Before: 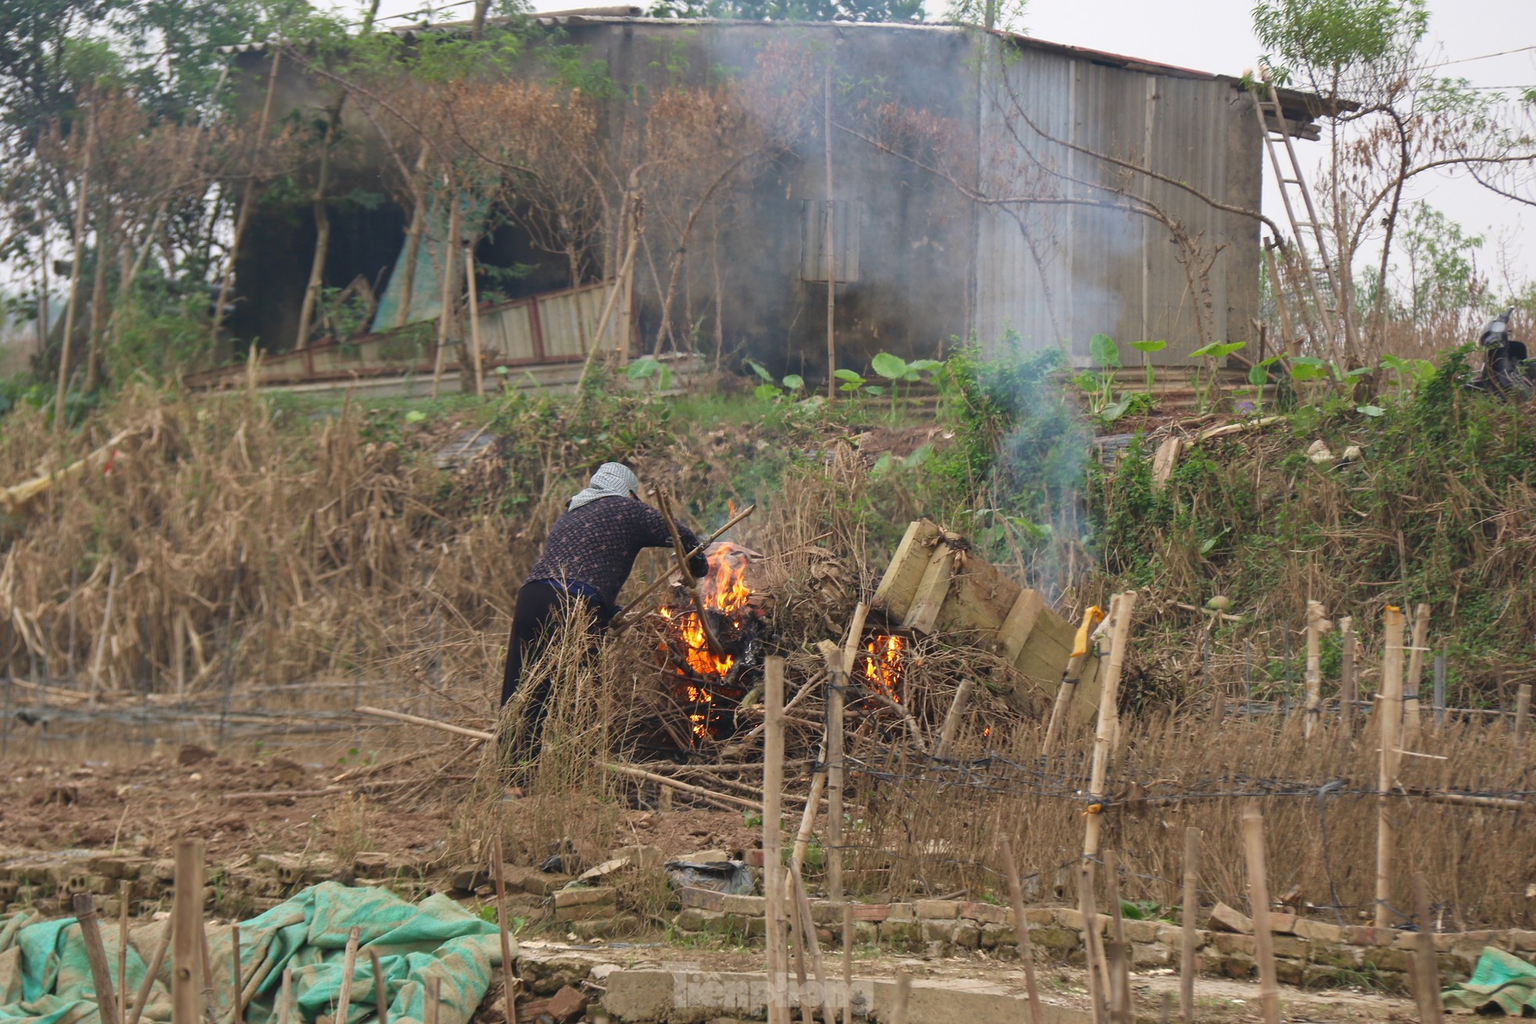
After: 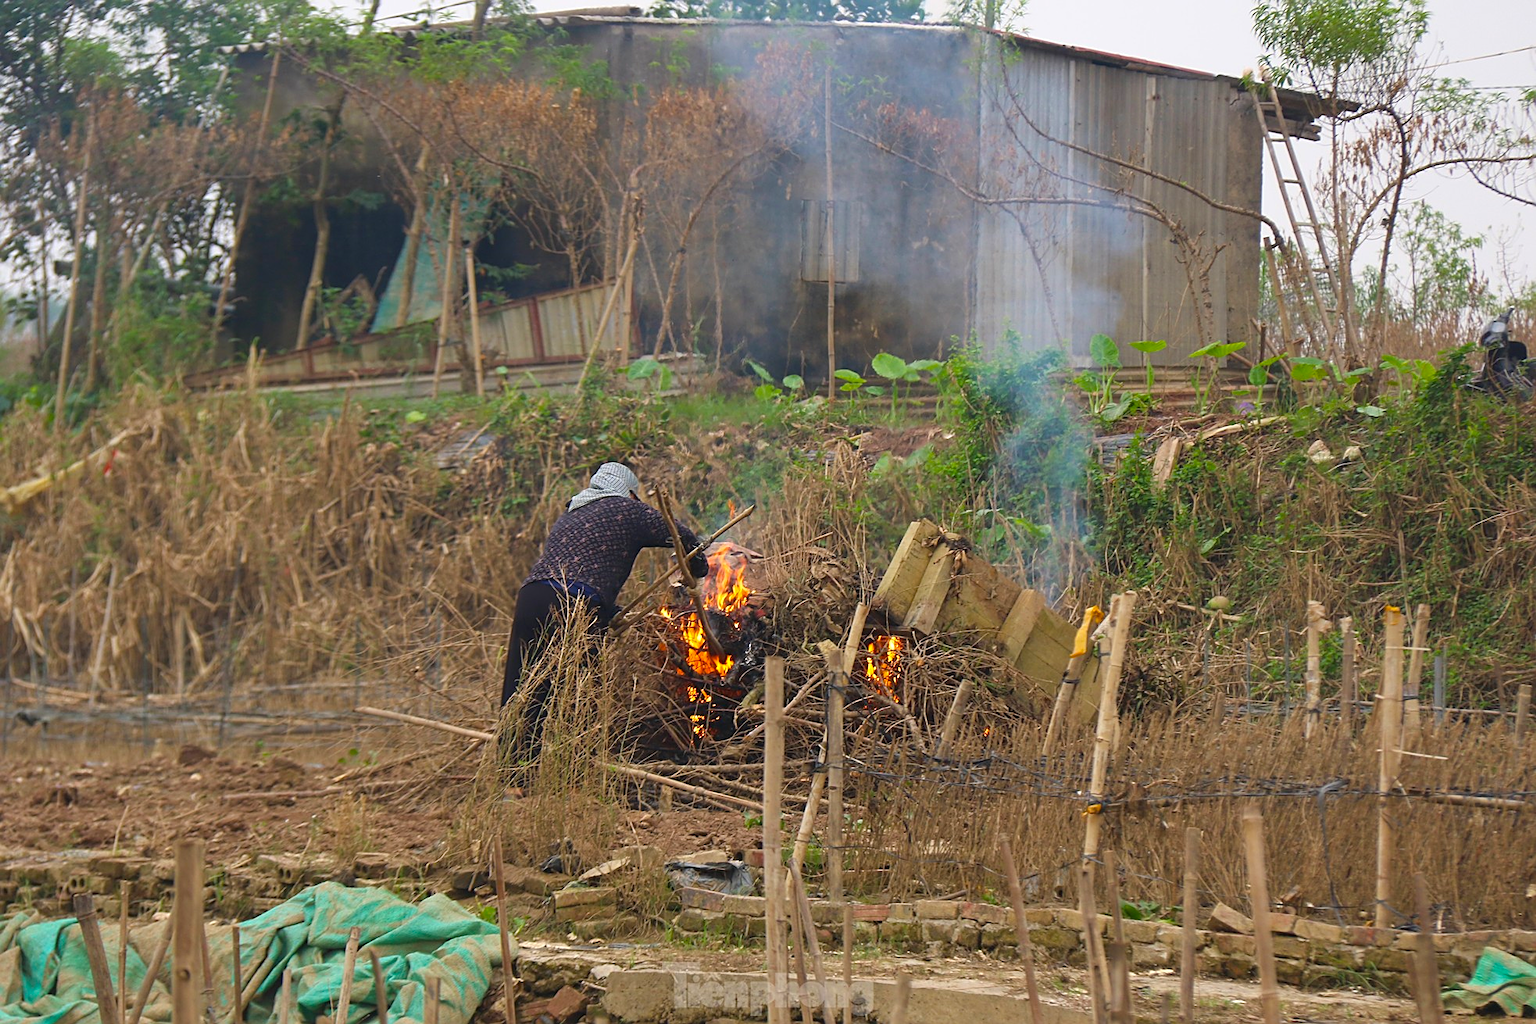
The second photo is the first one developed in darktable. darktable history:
color balance rgb: linear chroma grading › shadows 9.457%, linear chroma grading › highlights 8.862%, linear chroma grading › global chroma 14.783%, linear chroma grading › mid-tones 14.62%, perceptual saturation grading › global saturation 0.53%
sharpen: on, module defaults
